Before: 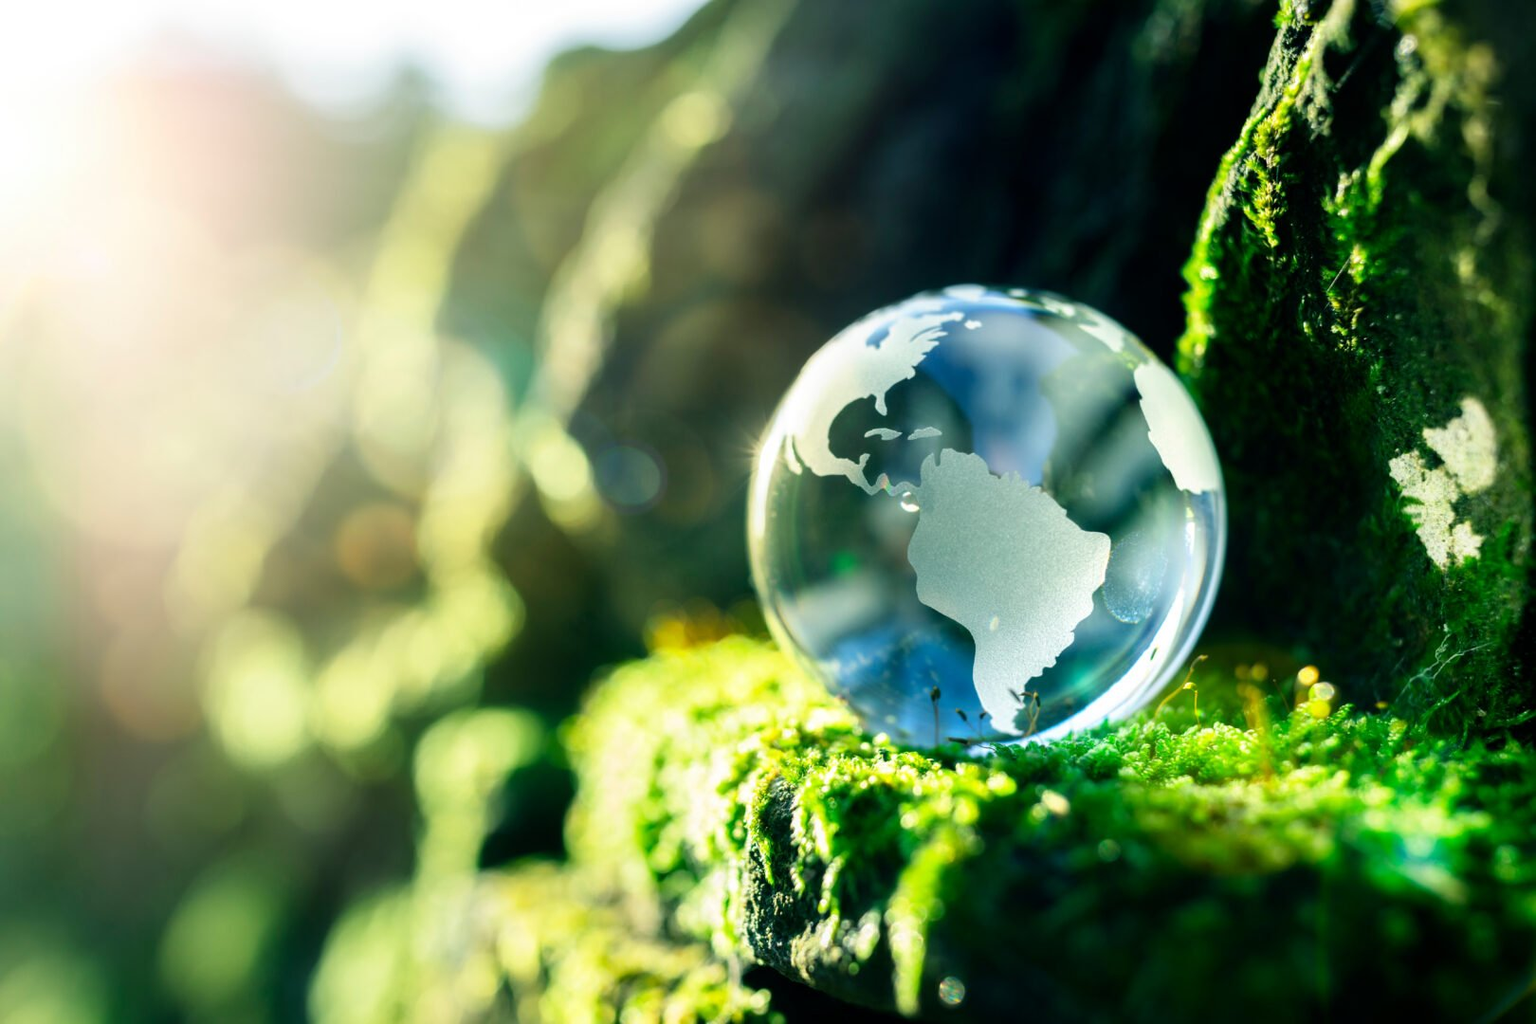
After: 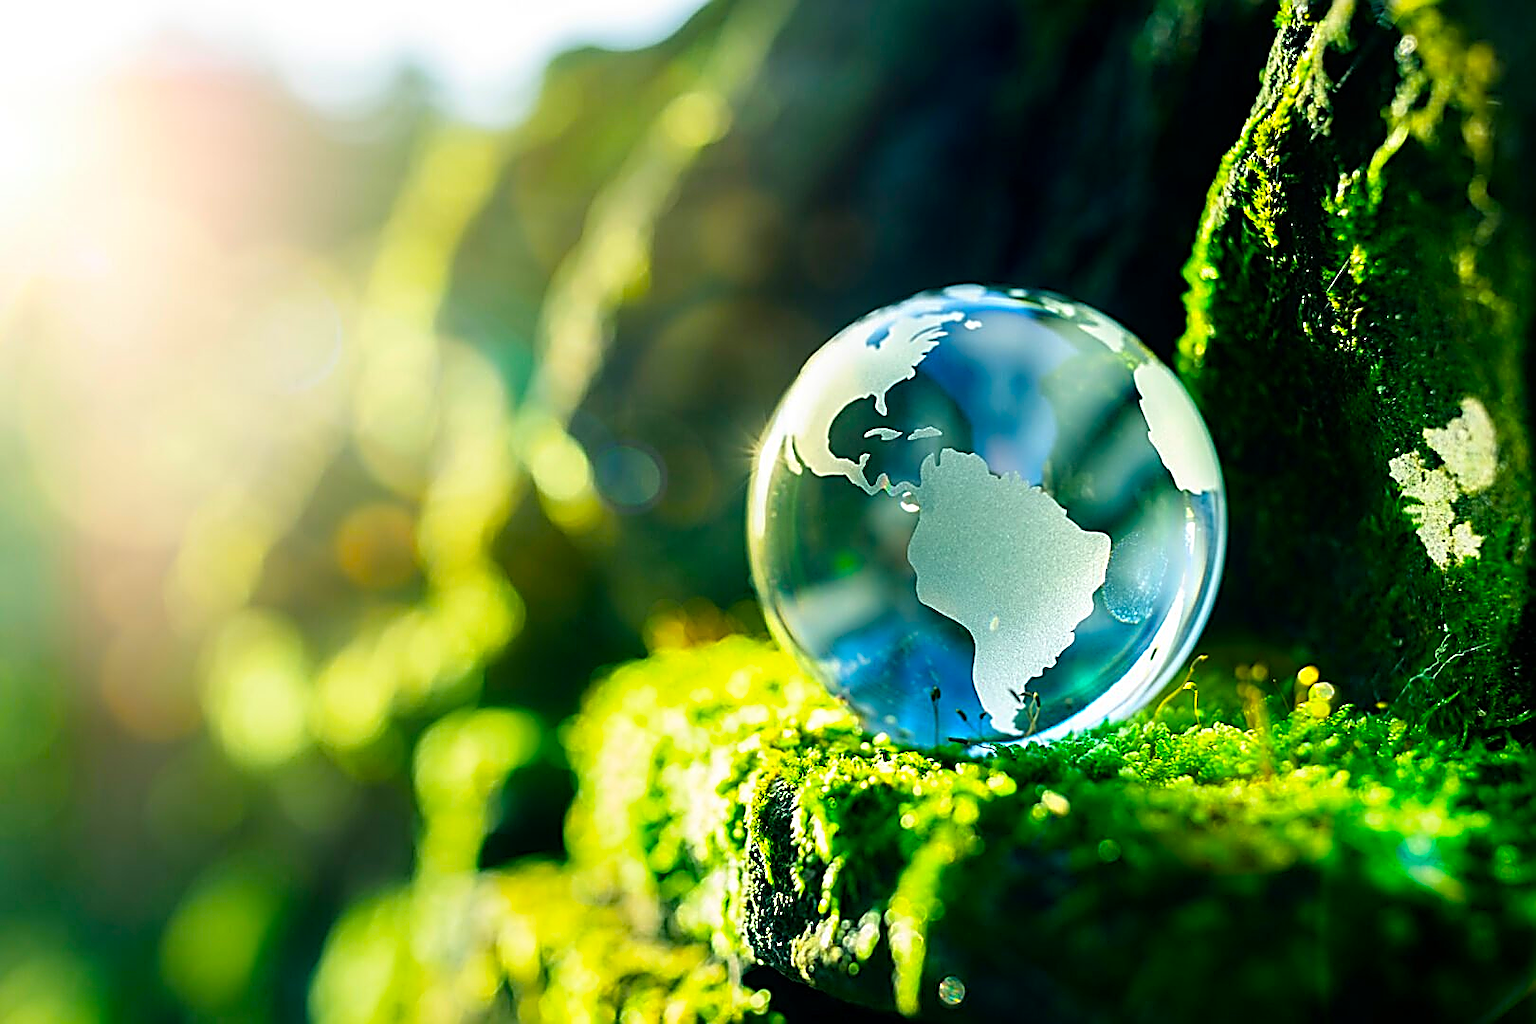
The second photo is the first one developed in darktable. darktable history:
color balance rgb: linear chroma grading › global chroma 10%, perceptual saturation grading › global saturation 30%, global vibrance 10%
sharpen: amount 2
